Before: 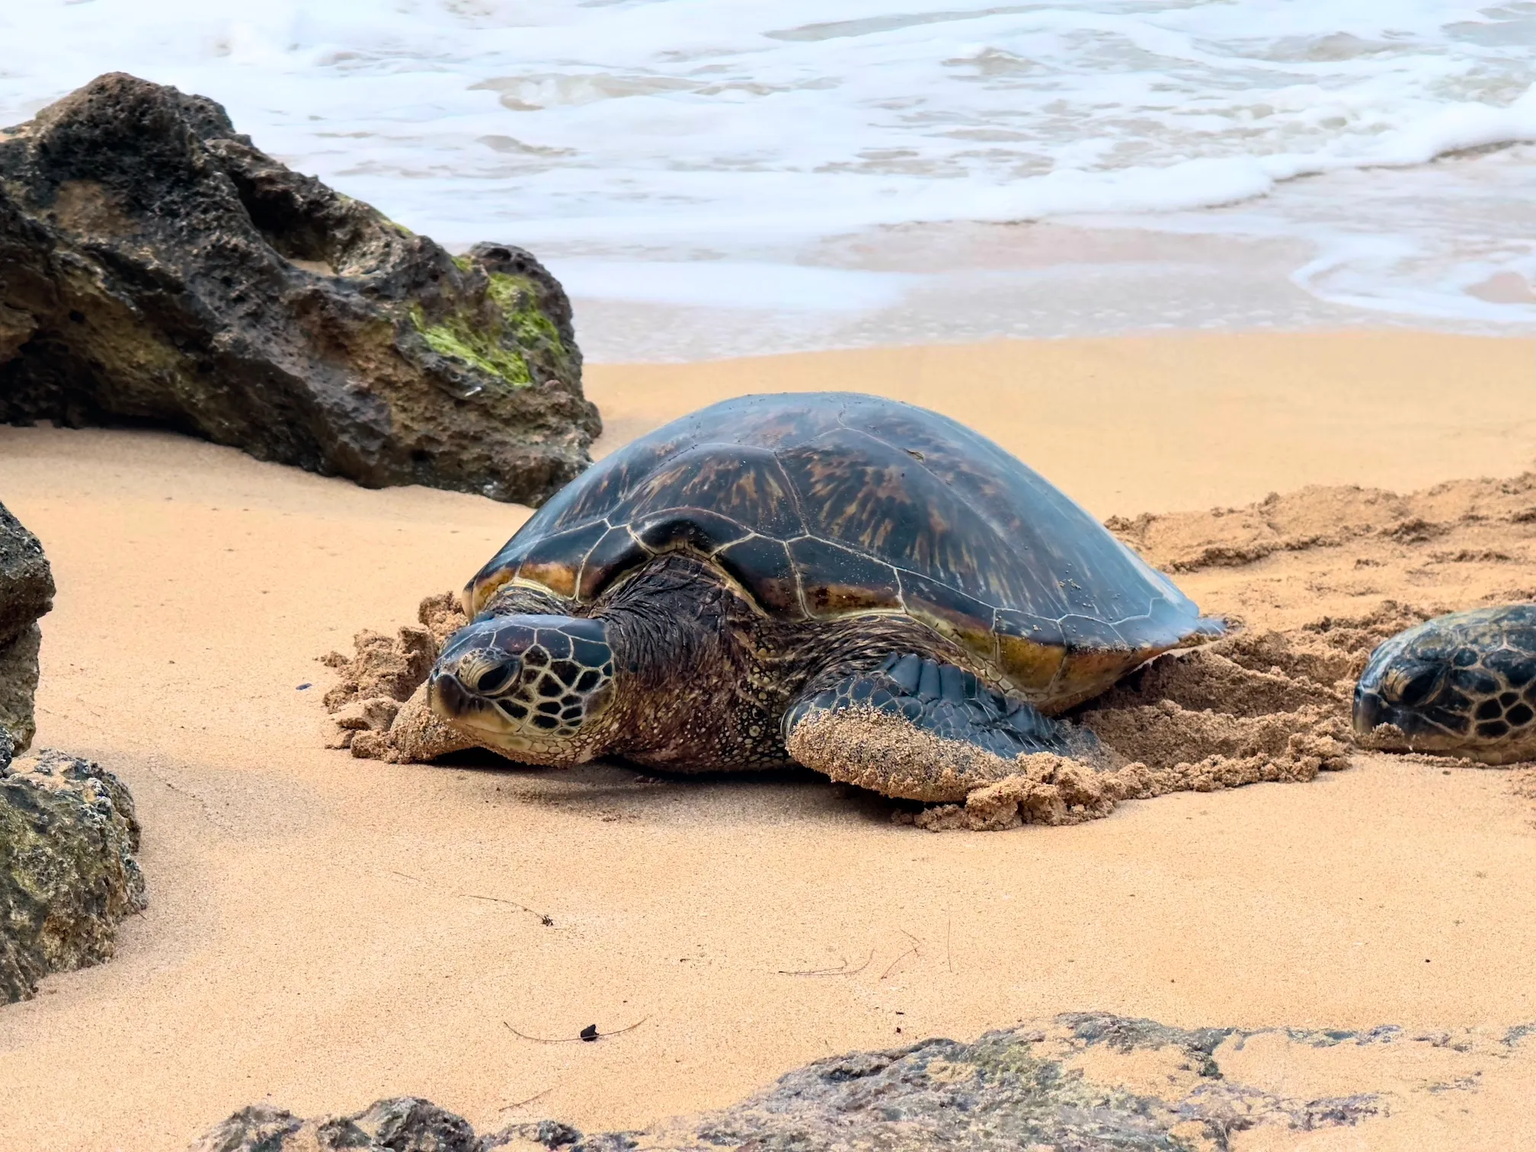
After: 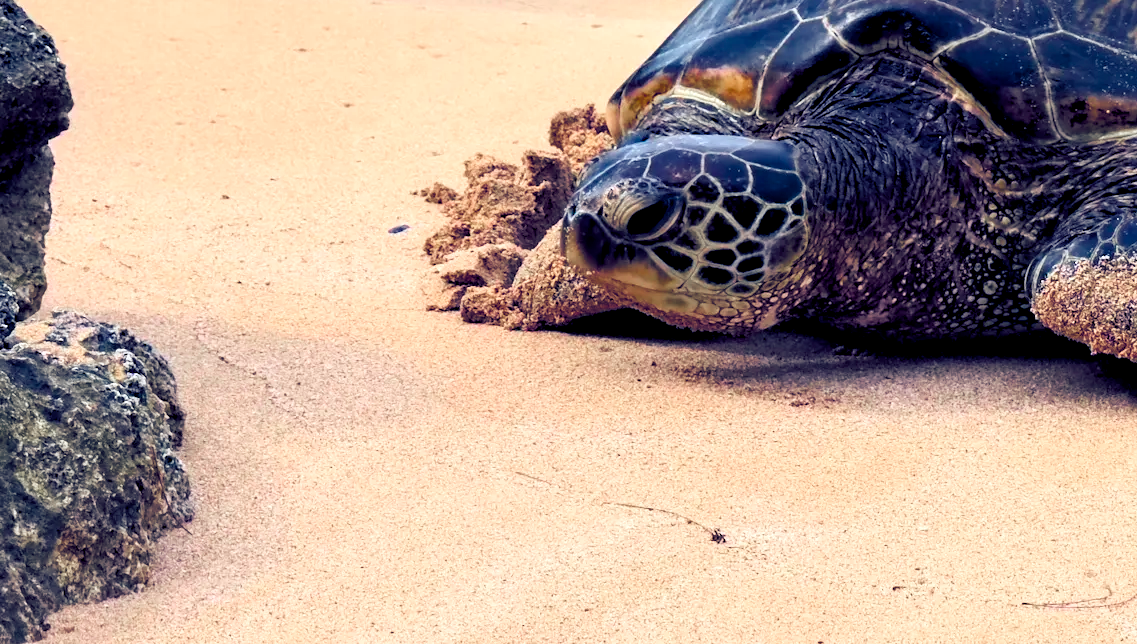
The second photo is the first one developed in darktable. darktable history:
color balance rgb: shadows lift › luminance -41.13%, shadows lift › chroma 14.13%, shadows lift › hue 260°, power › luminance -3.76%, power › chroma 0.56%, power › hue 40.37°, highlights gain › luminance 16.81%, highlights gain › chroma 2.94%, highlights gain › hue 260°, global offset › luminance -0.29%, global offset › chroma 0.31%, global offset › hue 260°, perceptual saturation grading › global saturation 20%, perceptual saturation grading › highlights -13.92%, perceptual saturation grading › shadows 50%
color zones: curves: ch1 [(0, 0.679) (0.143, 0.647) (0.286, 0.261) (0.378, -0.011) (0.571, 0.396) (0.714, 0.399) (0.857, 0.406) (1, 0.679)]
crop: top 44.483%, right 43.593%, bottom 12.892%
